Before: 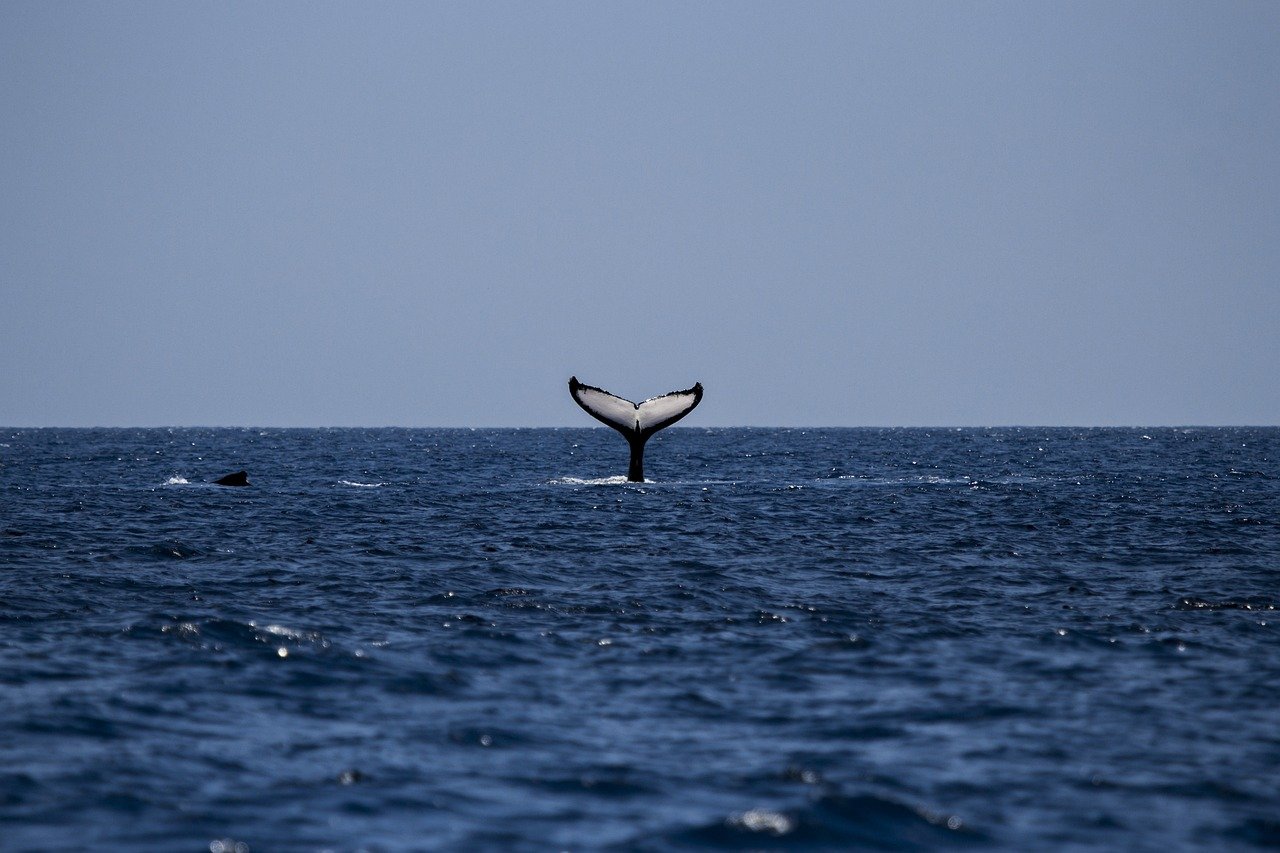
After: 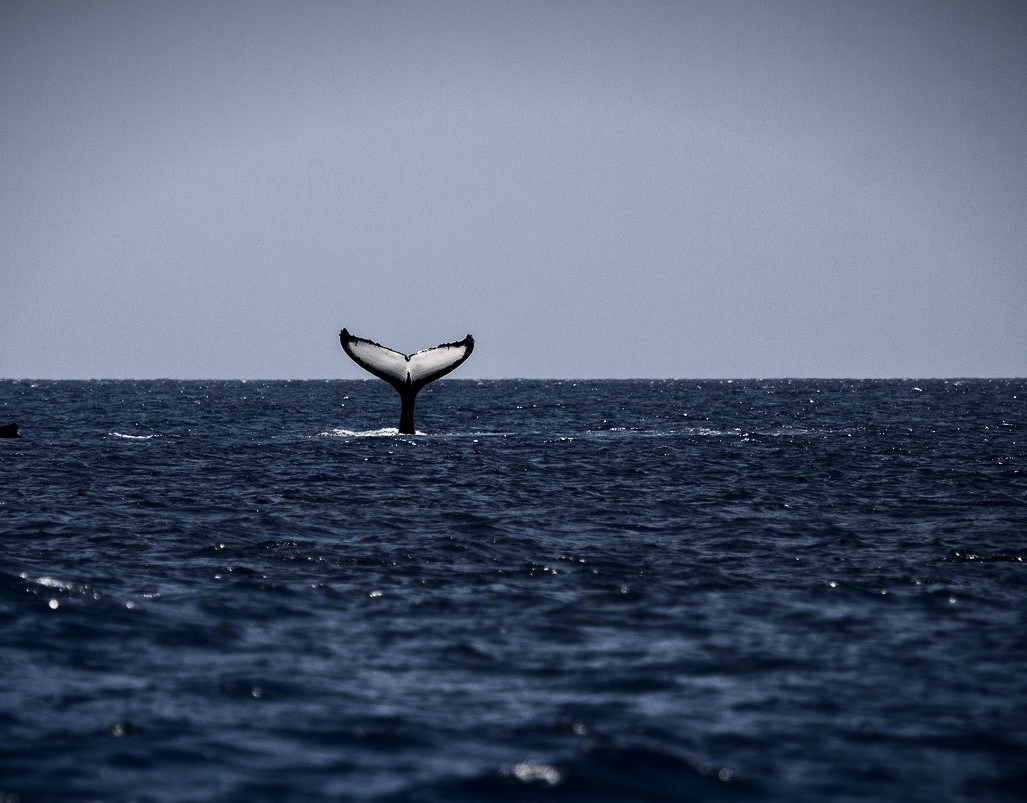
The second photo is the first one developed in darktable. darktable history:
vignetting: fall-off start 98.29%, fall-off radius 100%, brightness -1, saturation 0.5, width/height ratio 1.428
crop and rotate: left 17.959%, top 5.771%, right 1.742%
contrast brightness saturation: contrast 0.25, saturation -0.31
